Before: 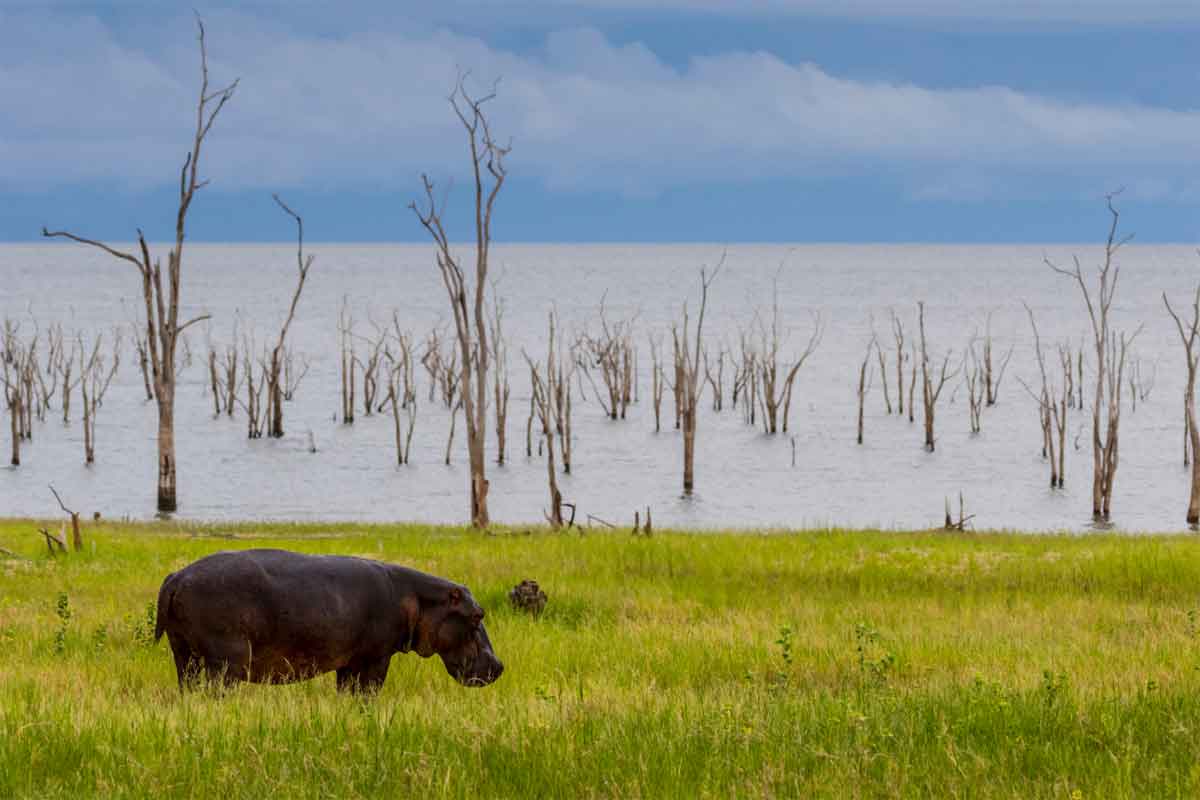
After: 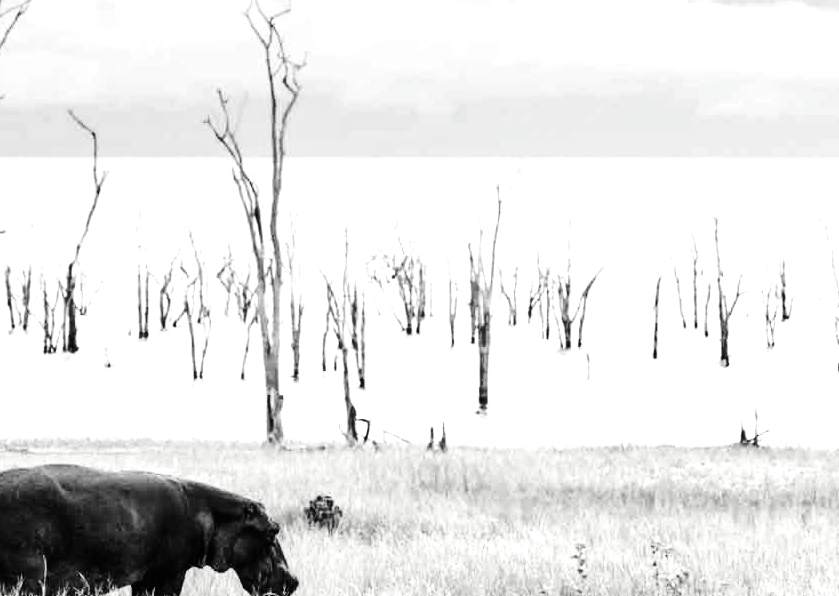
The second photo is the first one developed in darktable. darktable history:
contrast brightness saturation: saturation -0.992
shadows and highlights: radius 45.95, white point adjustment 6.59, compress 79.41%, soften with gaussian
tone equalizer: -8 EV -0.417 EV, -7 EV -0.359 EV, -6 EV -0.364 EV, -5 EV -0.215 EV, -3 EV 0.254 EV, -2 EV 0.36 EV, -1 EV 0.386 EV, +0 EV 0.425 EV, smoothing diameter 24.89%, edges refinement/feathering 11.02, preserve details guided filter
base curve: curves: ch0 [(0, 0) (0, 0) (0.002, 0.001) (0.008, 0.003) (0.019, 0.011) (0.037, 0.037) (0.064, 0.11) (0.102, 0.232) (0.152, 0.379) (0.216, 0.524) (0.296, 0.665) (0.394, 0.789) (0.512, 0.881) (0.651, 0.945) (0.813, 0.986) (1, 1)], preserve colors none
crop and rotate: left 17.146%, top 10.675%, right 12.927%, bottom 14.712%
